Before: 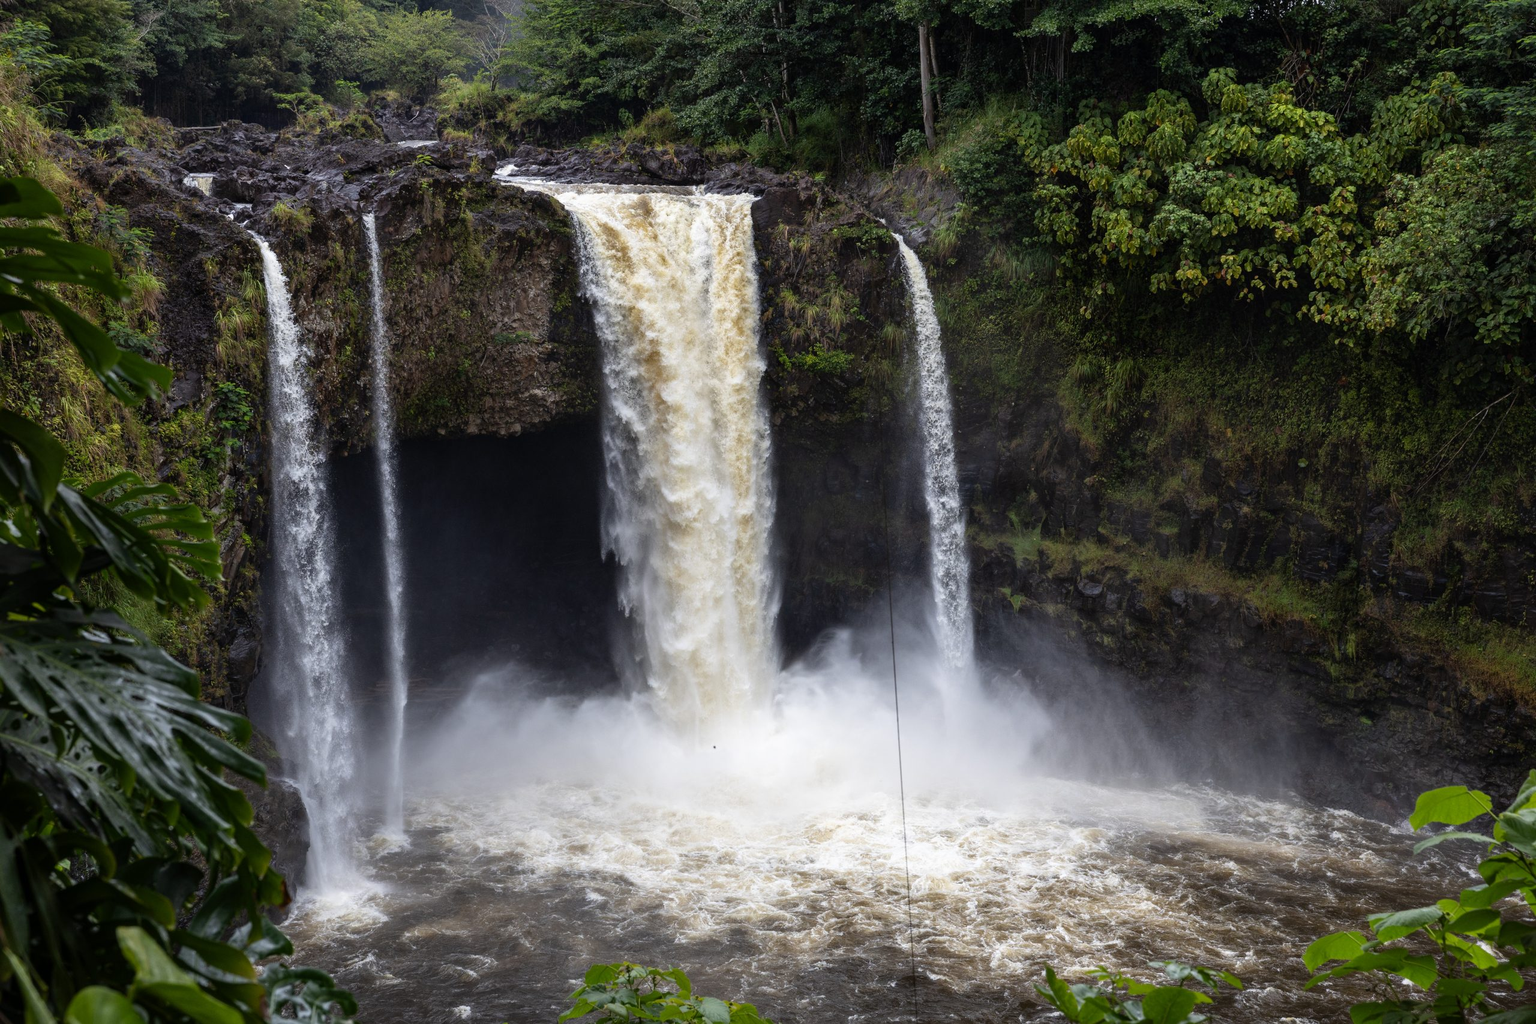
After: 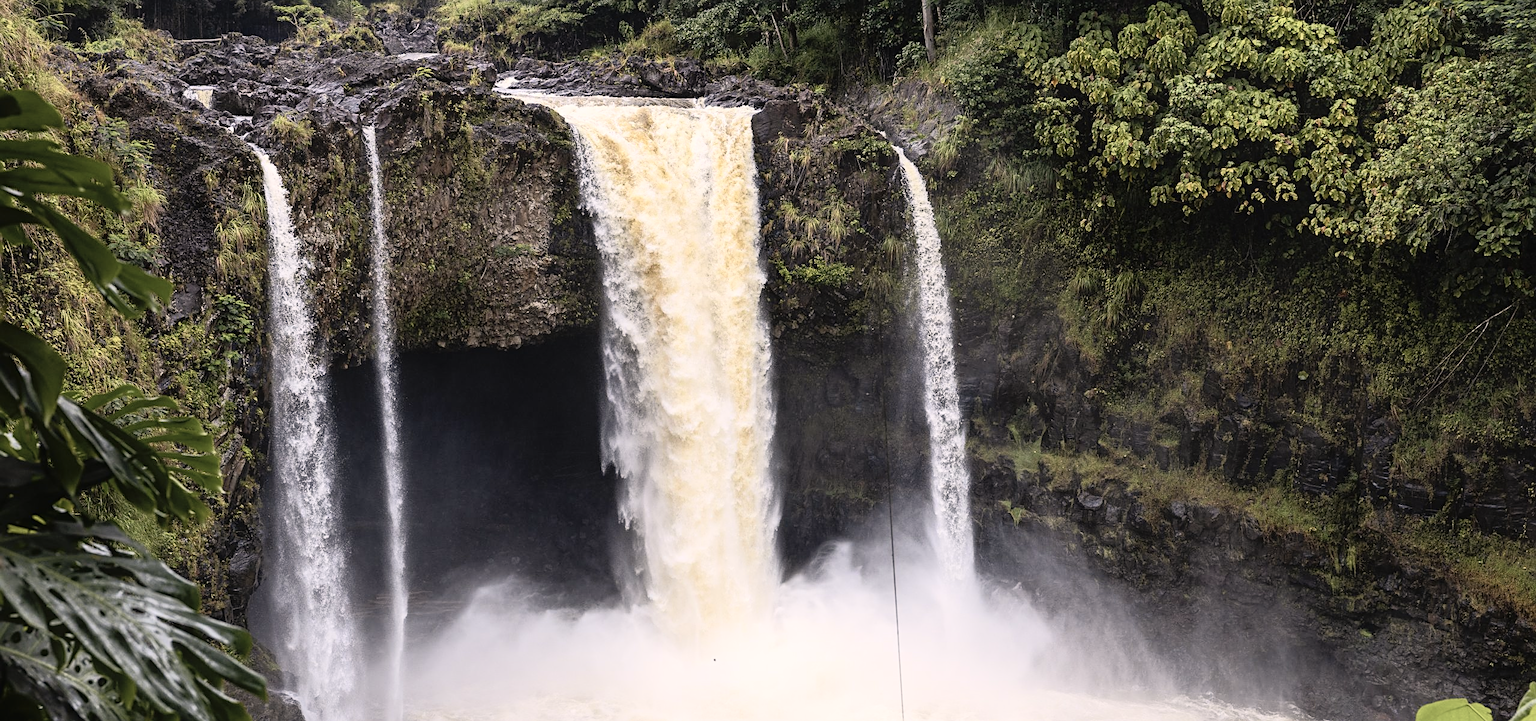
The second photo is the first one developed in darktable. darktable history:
sharpen: on, module defaults
contrast brightness saturation: brightness 0.187, saturation -0.501
tone curve: curves: ch0 [(0, 0.013) (0.074, 0.044) (0.251, 0.234) (0.472, 0.511) (0.63, 0.752) (0.746, 0.866) (0.899, 0.956) (1, 1)]; ch1 [(0, 0) (0.08, 0.08) (0.347, 0.394) (0.455, 0.441) (0.5, 0.5) (0.517, 0.53) (0.563, 0.611) (0.617, 0.682) (0.756, 0.788) (0.92, 0.92) (1, 1)]; ch2 [(0, 0) (0.096, 0.056) (0.304, 0.204) (0.5, 0.5) (0.539, 0.575) (0.597, 0.644) (0.92, 0.92) (1, 1)], color space Lab, independent channels, preserve colors none
crop and rotate: top 8.585%, bottom 20.937%
color correction: highlights a* 3.85, highlights b* 5.14
contrast equalizer: y [[0.5, 0.5, 0.472, 0.5, 0.5, 0.5], [0.5 ×6], [0.5 ×6], [0 ×6], [0 ×6]]
